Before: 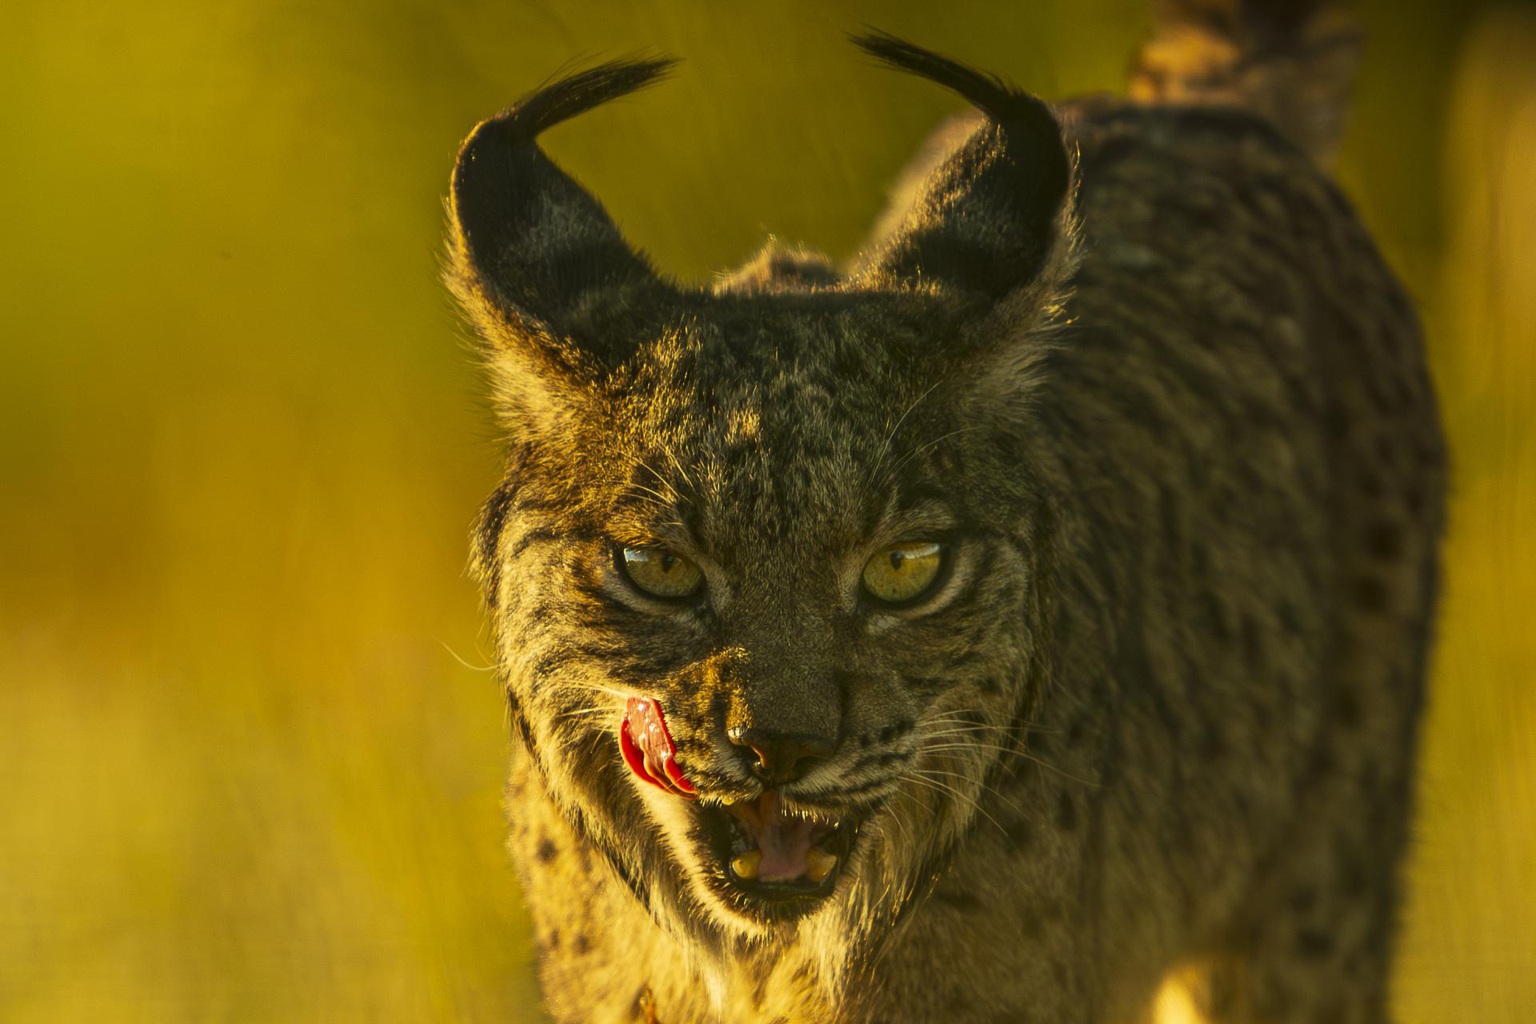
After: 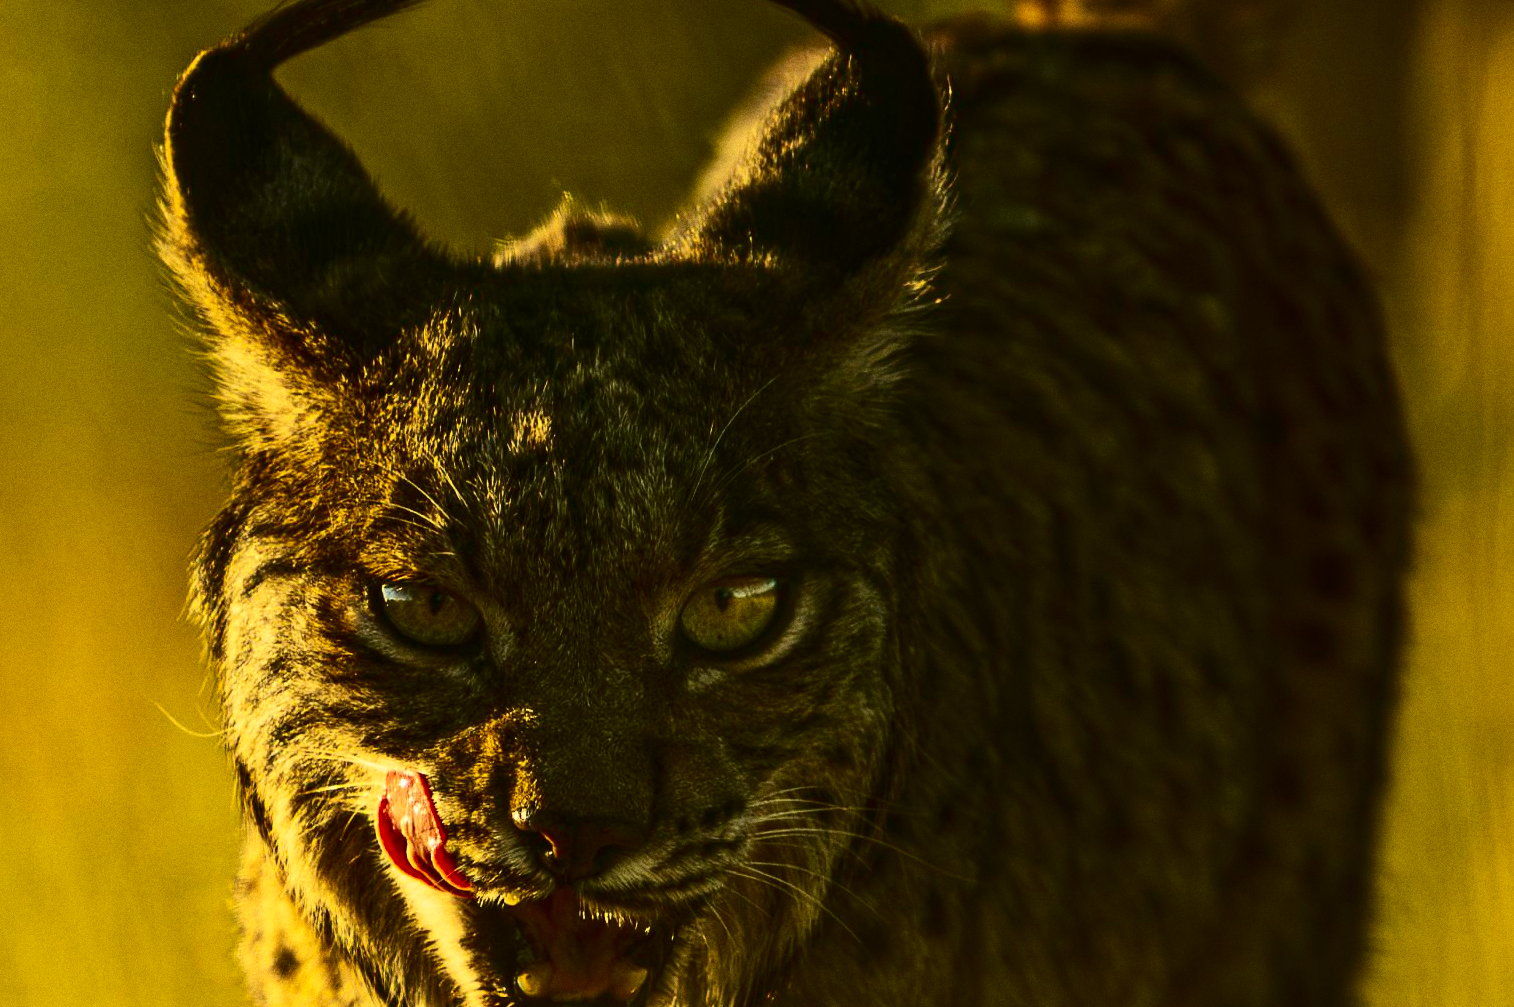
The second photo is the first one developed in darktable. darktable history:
crop and rotate: left 20.74%, top 7.912%, right 0.375%, bottom 13.378%
grain: coarseness 0.09 ISO
contrast brightness saturation: contrast 0.32, brightness -0.08, saturation 0.17
